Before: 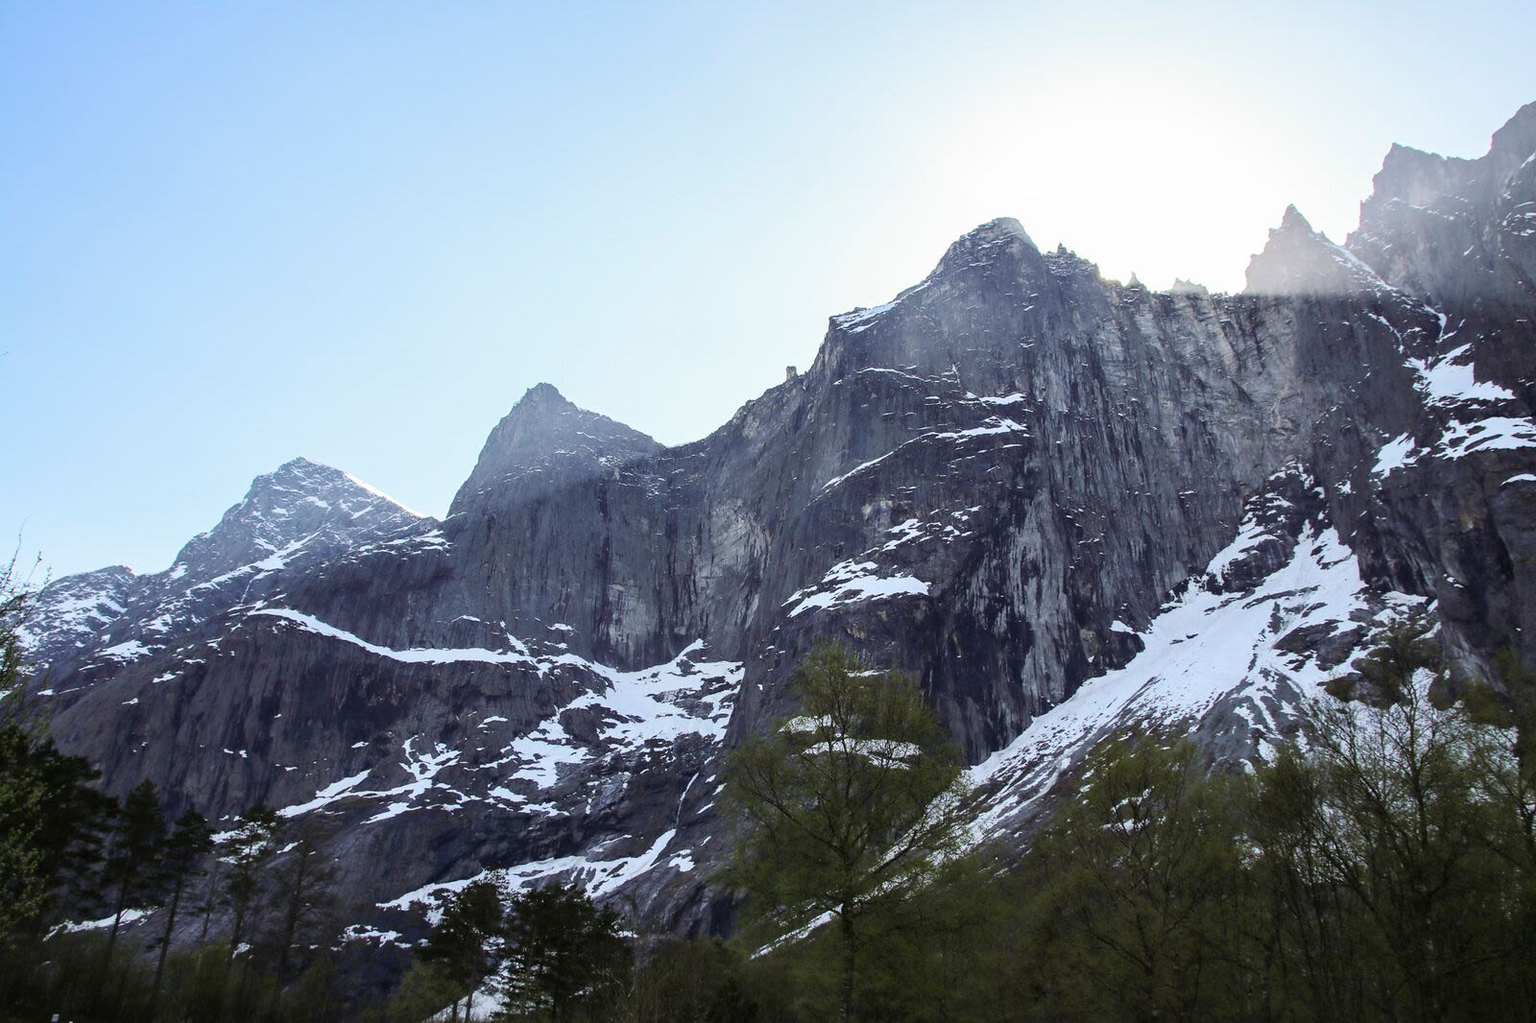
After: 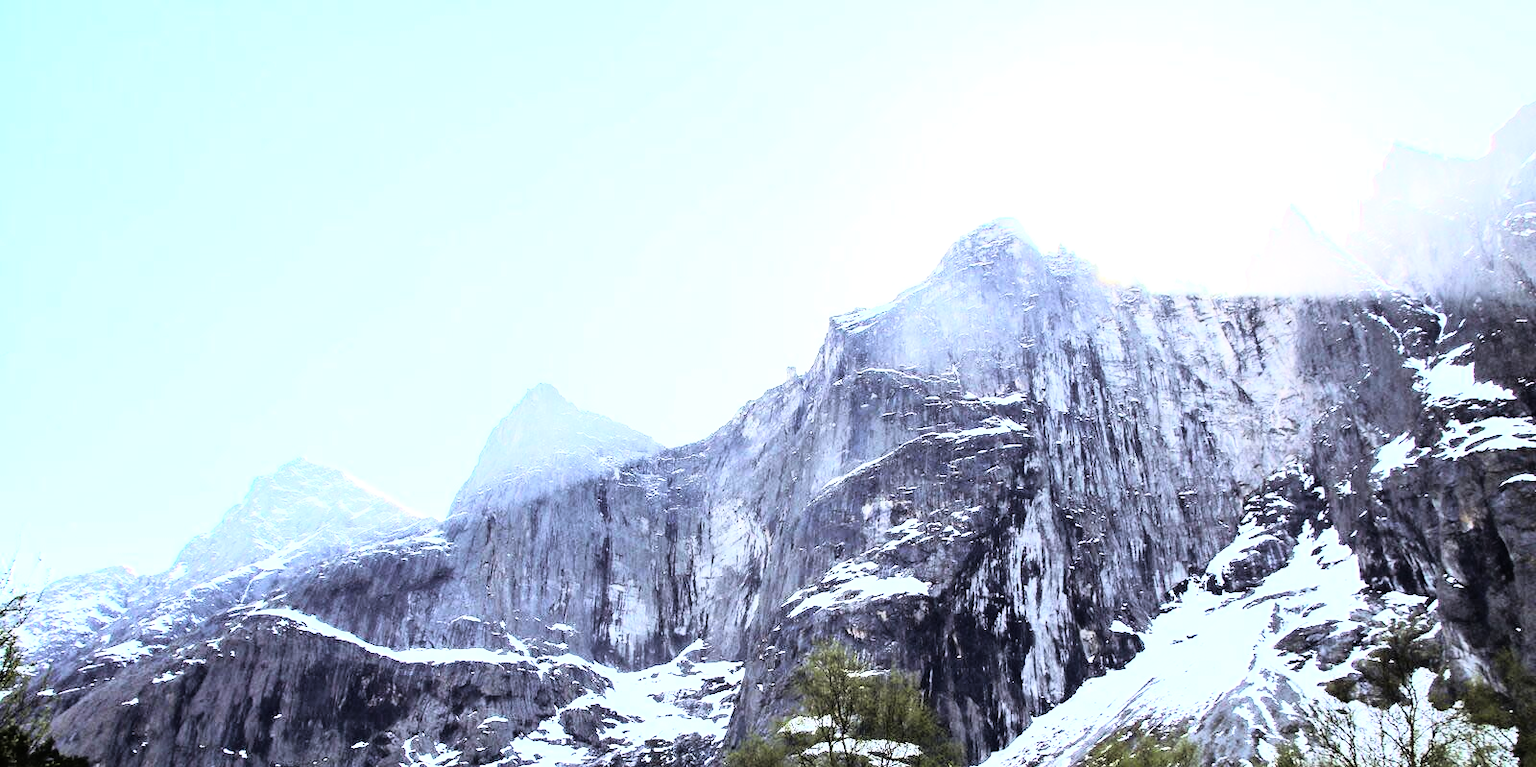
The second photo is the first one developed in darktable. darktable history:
rgb curve: curves: ch0 [(0, 0) (0.21, 0.15) (0.24, 0.21) (0.5, 0.75) (0.75, 0.96) (0.89, 0.99) (1, 1)]; ch1 [(0, 0.02) (0.21, 0.13) (0.25, 0.2) (0.5, 0.67) (0.75, 0.9) (0.89, 0.97) (1, 1)]; ch2 [(0, 0.02) (0.21, 0.13) (0.25, 0.2) (0.5, 0.67) (0.75, 0.9) (0.89, 0.97) (1, 1)], compensate middle gray true
exposure: black level correction 0, exposure 0.7 EV, compensate exposure bias true, compensate highlight preservation false
crop: bottom 24.988%
